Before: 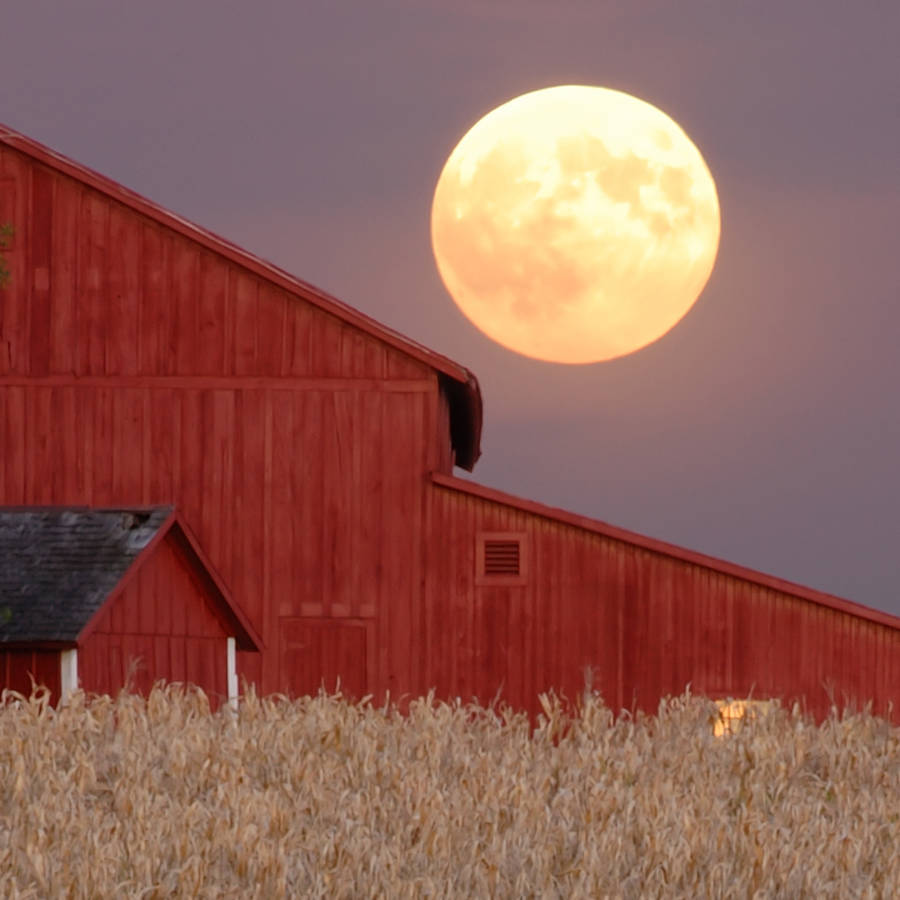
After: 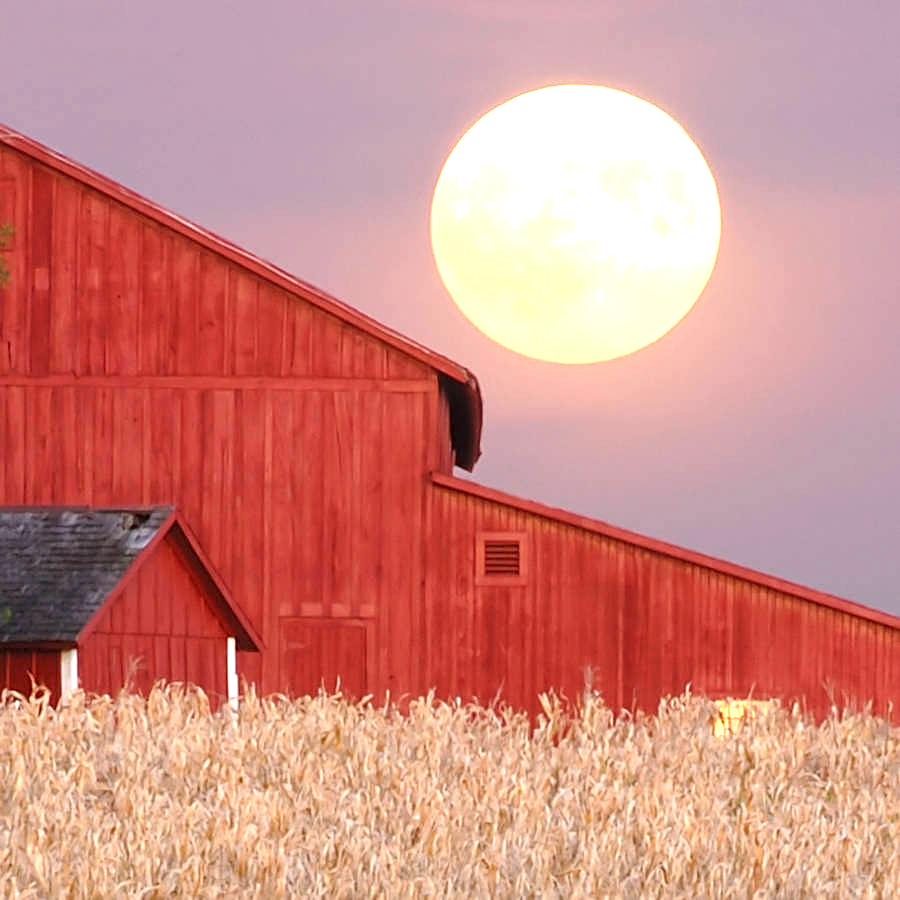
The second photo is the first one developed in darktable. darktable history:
exposure: black level correction 0, exposure 1.4 EV, compensate highlight preservation false
sharpen: on, module defaults
